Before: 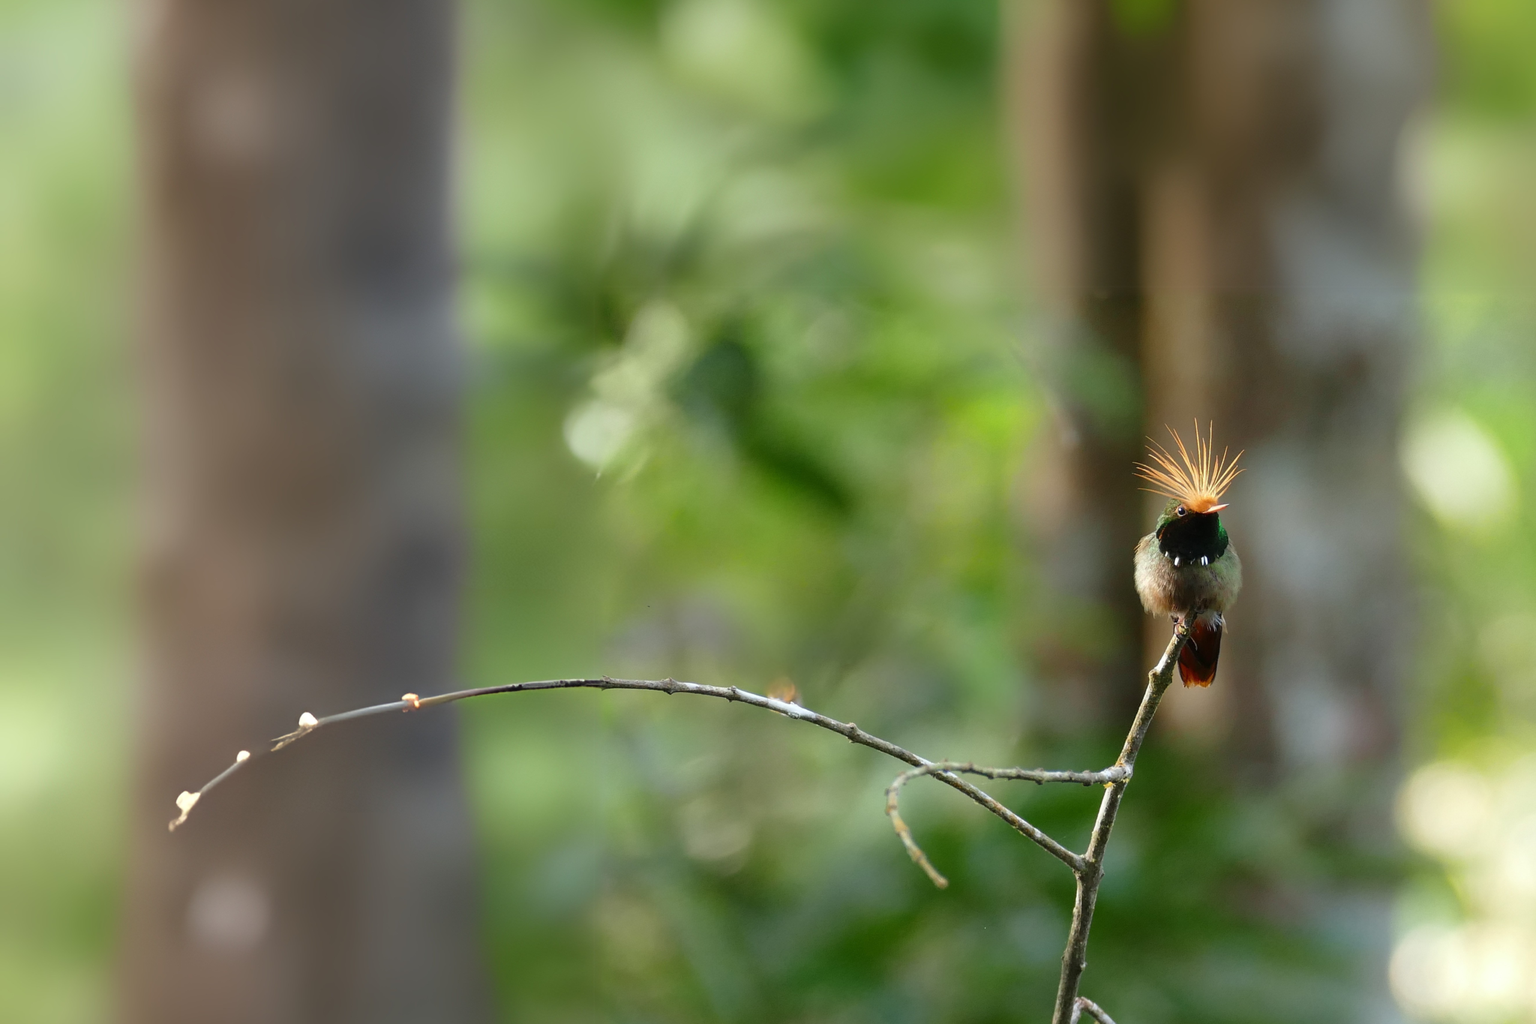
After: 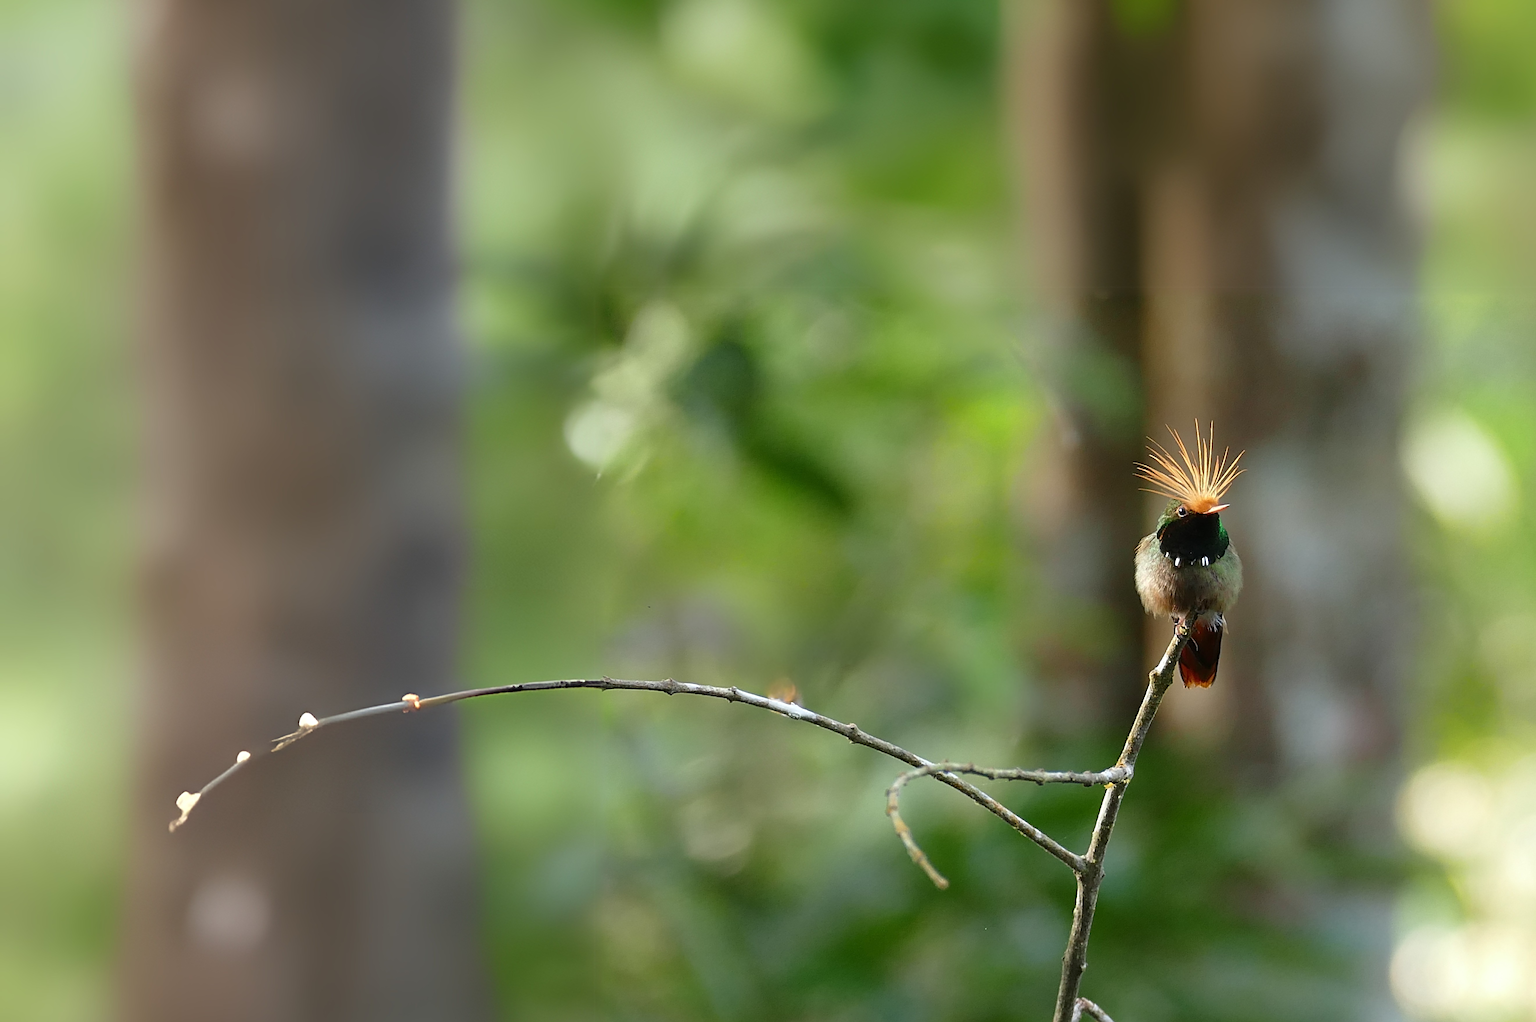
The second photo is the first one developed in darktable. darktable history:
sharpen: on, module defaults
crop: top 0.058%, bottom 0.098%
